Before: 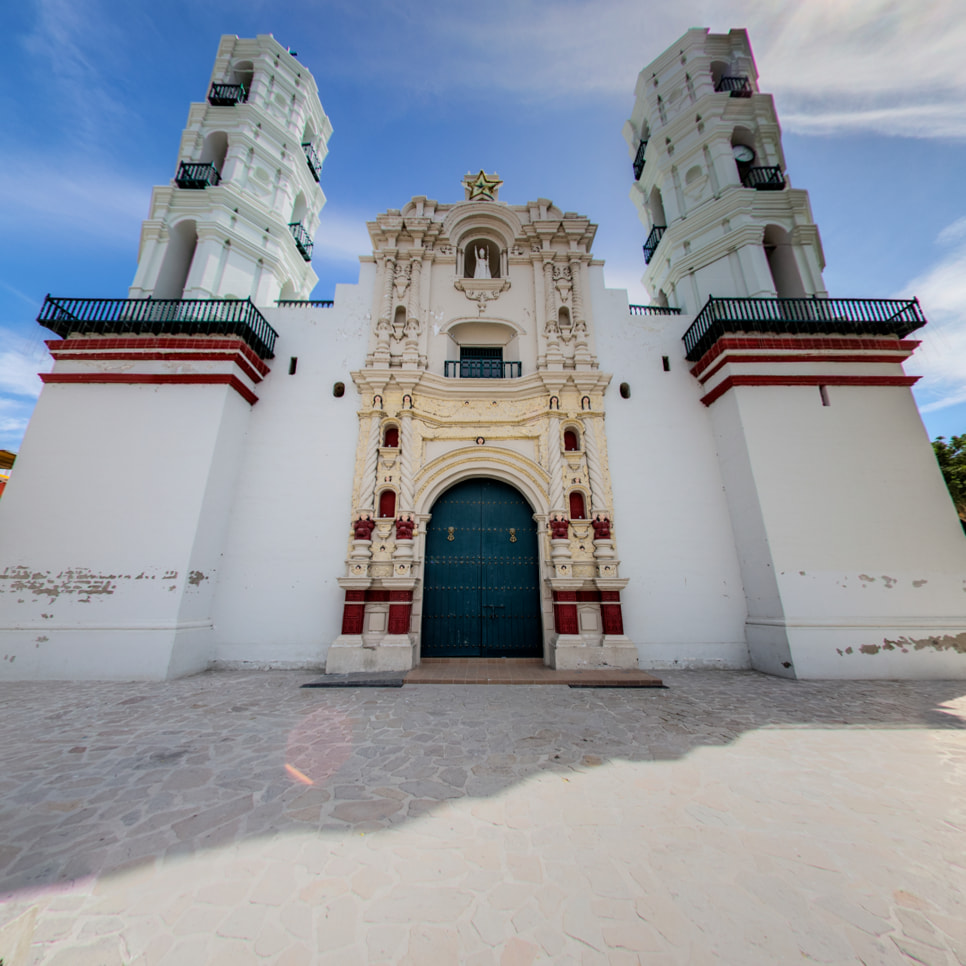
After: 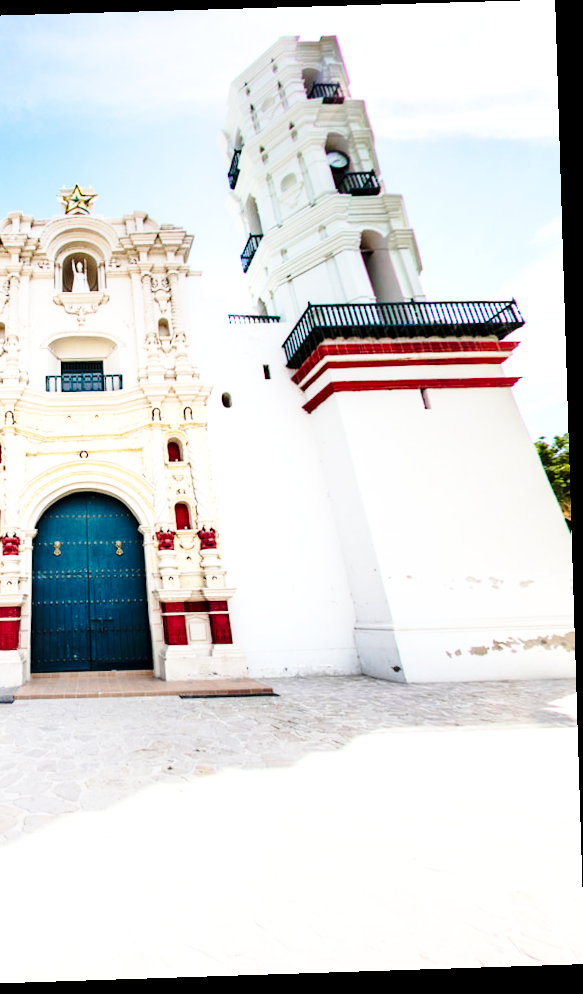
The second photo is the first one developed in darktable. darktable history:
rotate and perspective: rotation -1.77°, lens shift (horizontal) 0.004, automatic cropping off
base curve: curves: ch0 [(0, 0) (0.032, 0.037) (0.105, 0.228) (0.435, 0.76) (0.856, 0.983) (1, 1)], preserve colors none
exposure: exposure 1.061 EV, compensate highlight preservation false
crop: left 41.402%
